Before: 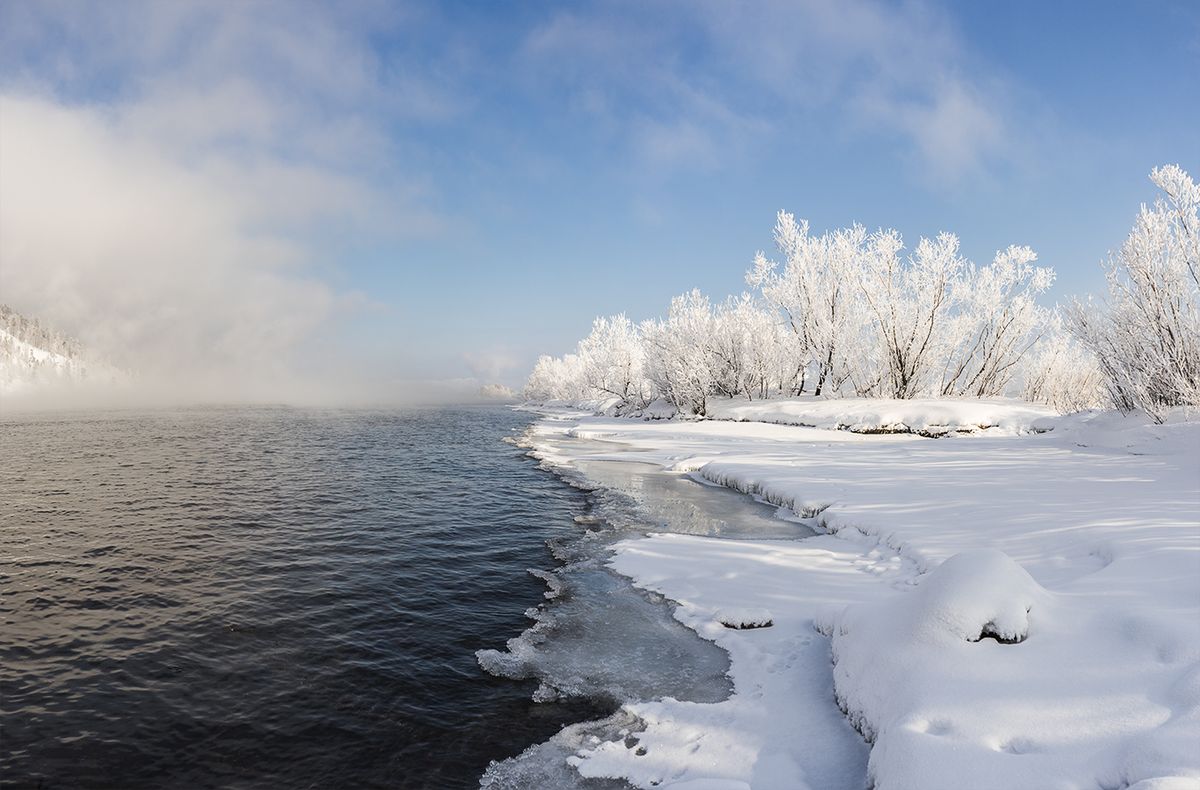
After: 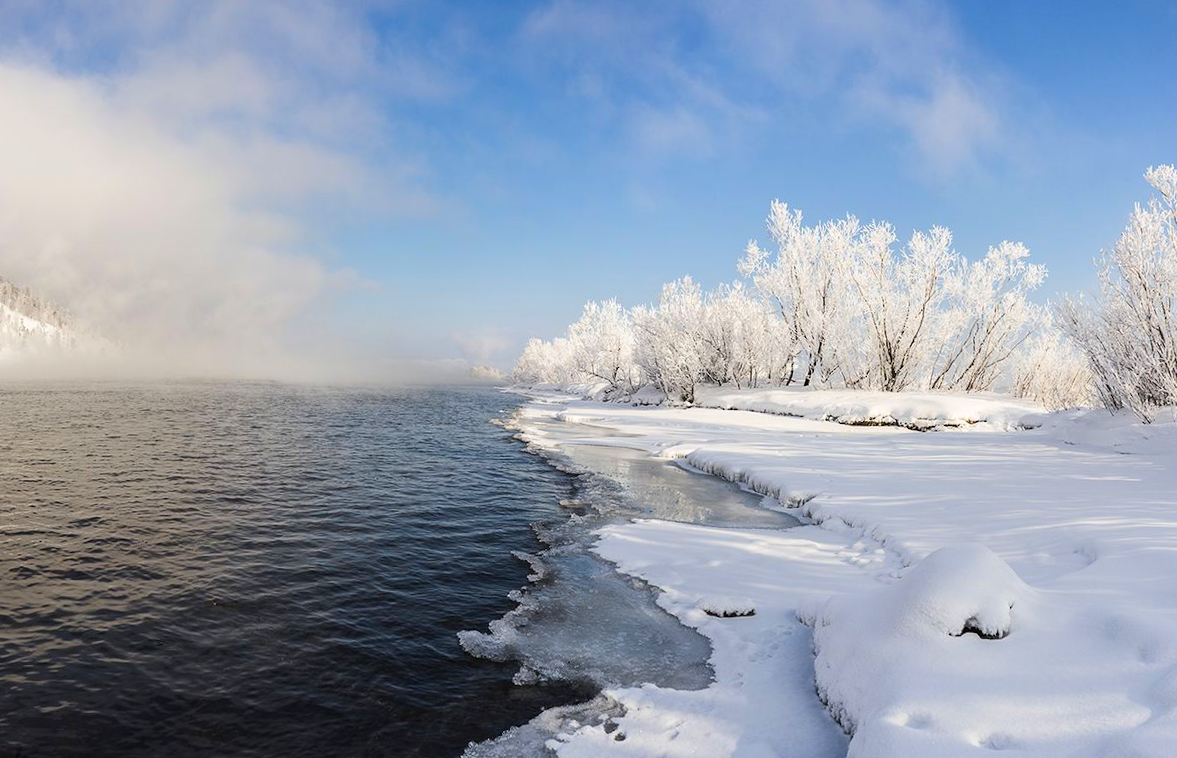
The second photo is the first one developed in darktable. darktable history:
contrast brightness saturation: contrast 0.09, saturation 0.28
rotate and perspective: rotation 1.57°, crop left 0.018, crop right 0.982, crop top 0.039, crop bottom 0.961
